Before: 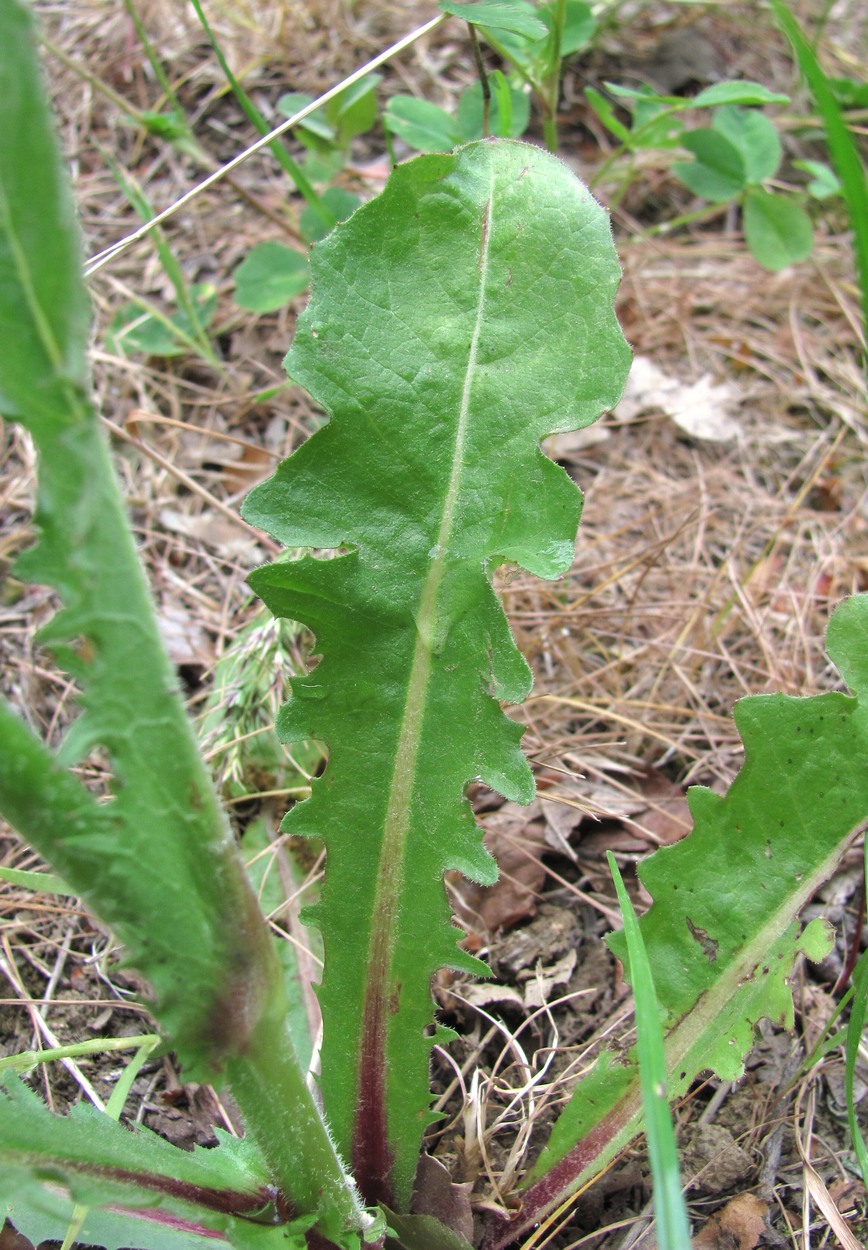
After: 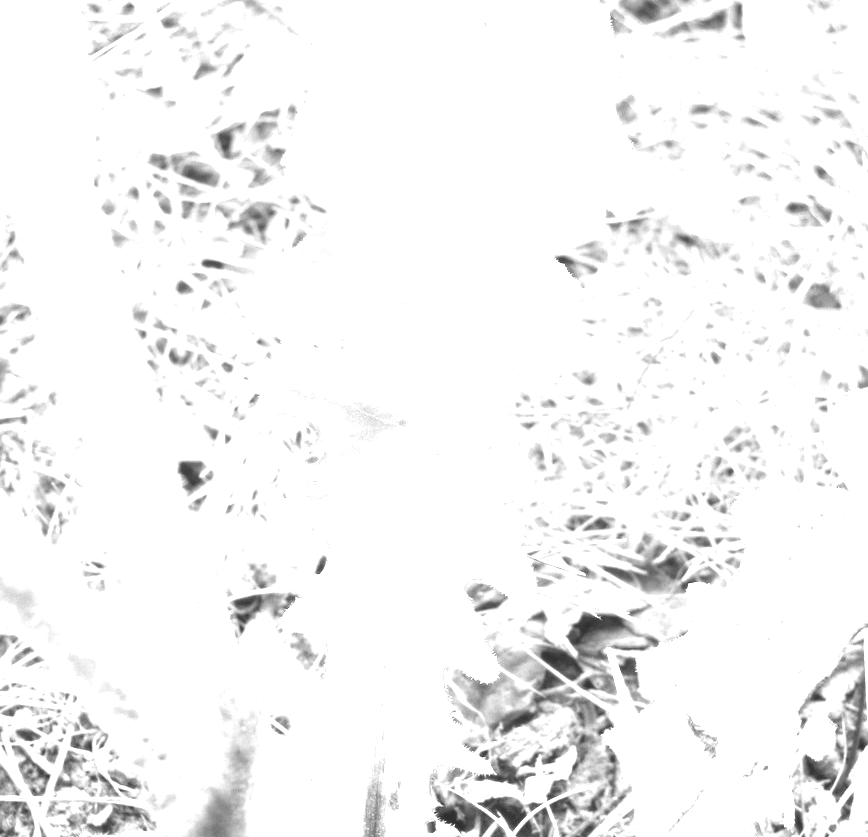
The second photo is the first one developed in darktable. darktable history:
local contrast: highlights 106%, shadows 100%, detail 119%, midtone range 0.2
color correction: highlights a* 5.16, highlights b* 23.53, shadows a* -15.71, shadows b* 3.8
exposure: black level correction 0, exposure 1.281 EV, compensate highlight preservation false
color zones: curves: ch0 [(0, 0.554) (0.146, 0.662) (0.293, 0.86) (0.503, 0.774) (0.637, 0.106) (0.74, 0.072) (0.866, 0.488) (0.998, 0.569)]; ch1 [(0, 0) (0.143, 0) (0.286, 0) (0.429, 0) (0.571, 0) (0.714, 0) (0.857, 0)]
contrast brightness saturation: contrast -0.25, saturation -0.424
crop: top 16.32%, bottom 16.703%
